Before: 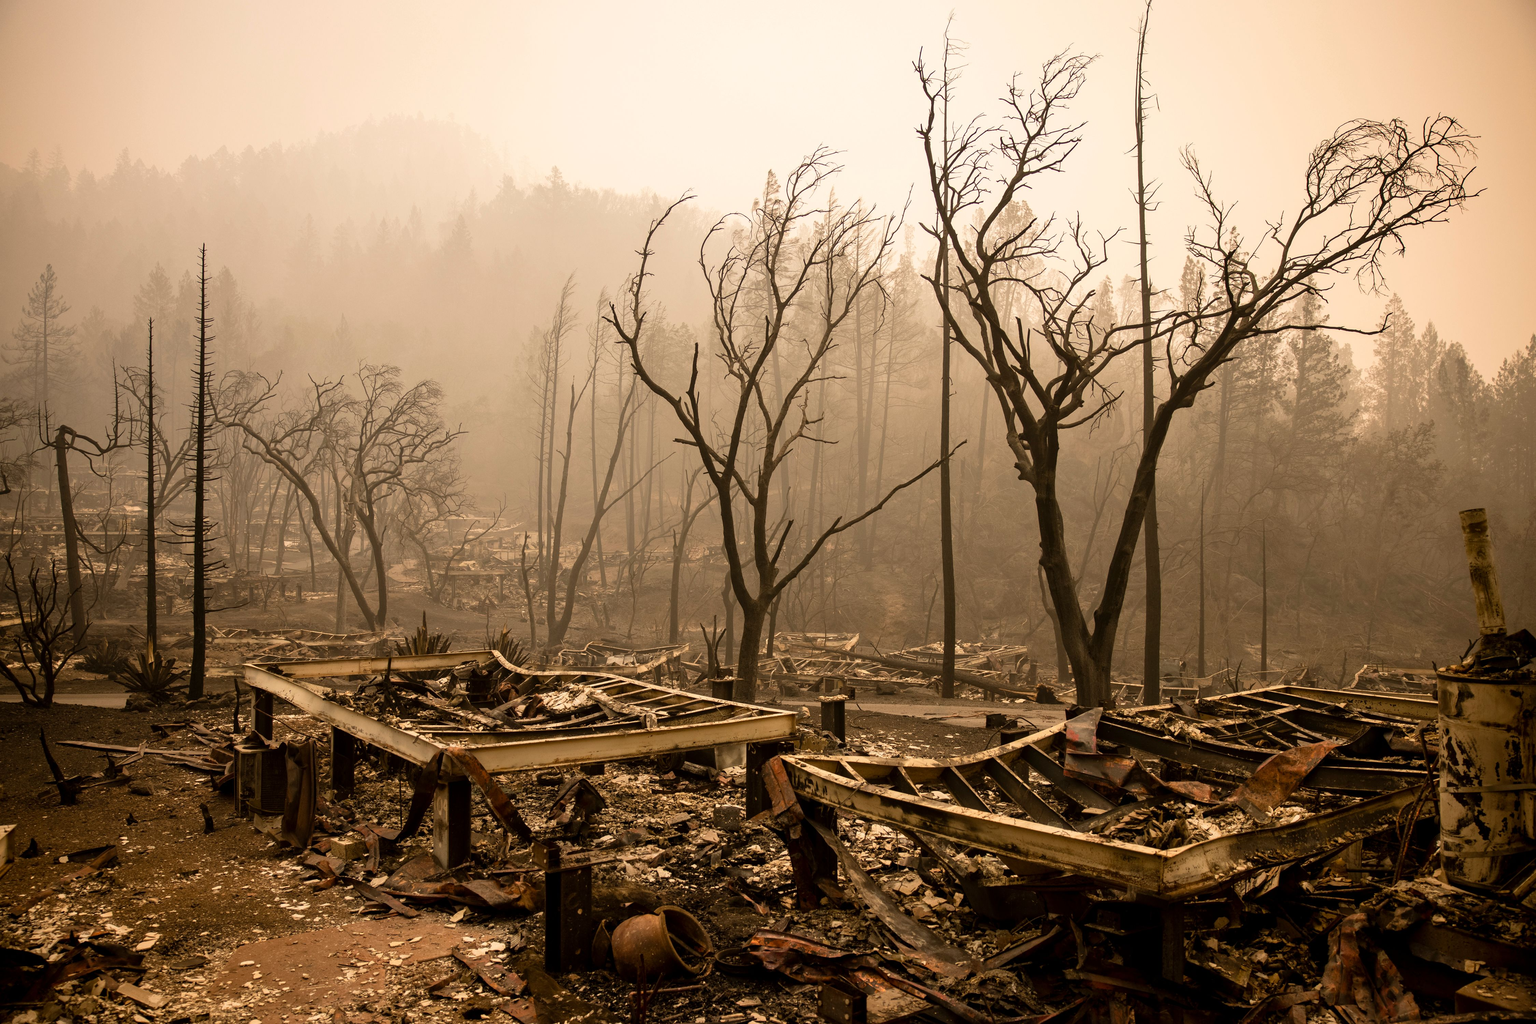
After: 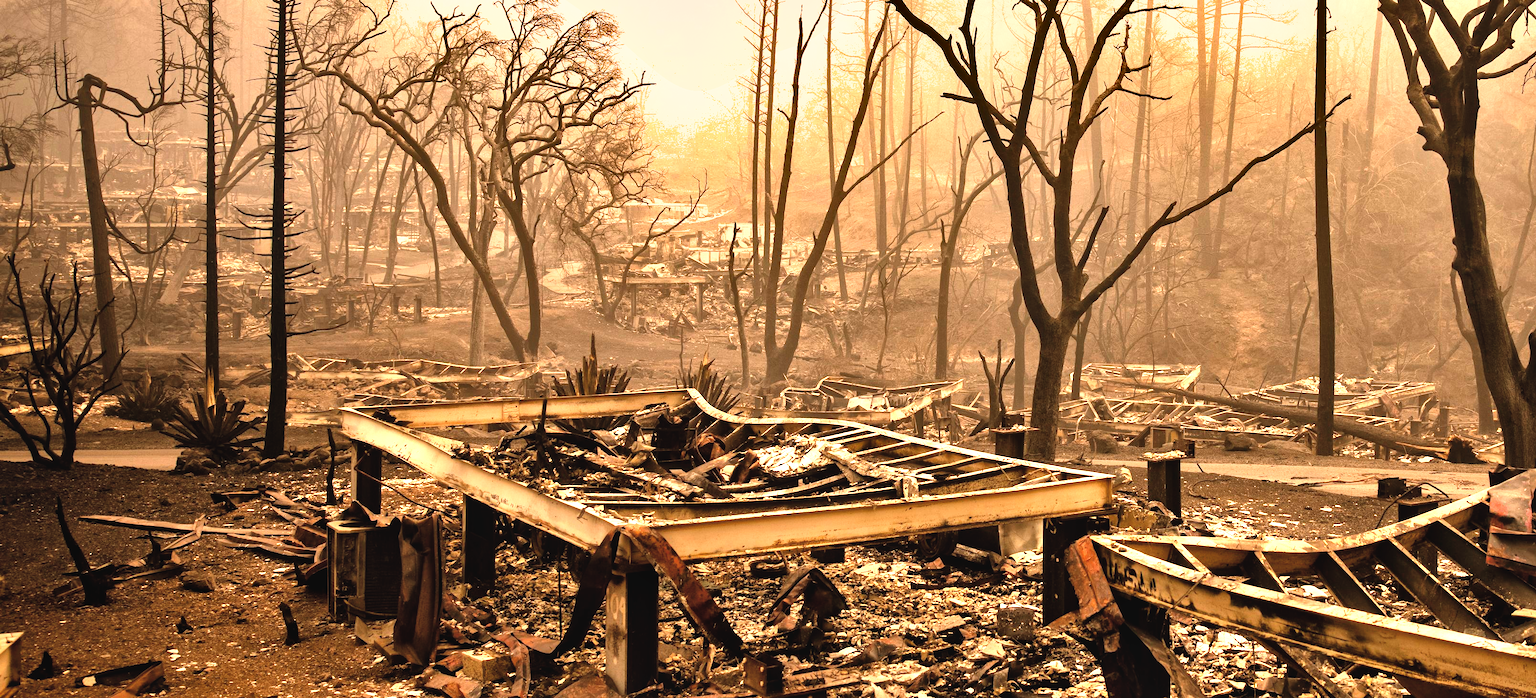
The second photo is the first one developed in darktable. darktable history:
local contrast: mode bilateral grid, contrast 20, coarseness 50, detail 119%, midtone range 0.2
shadows and highlights: shadows 30.71, highlights -62.61, soften with gaussian
tone equalizer: -8 EV -0.762 EV, -7 EV -0.687 EV, -6 EV -0.621 EV, -5 EV -0.384 EV, -3 EV 0.385 EV, -2 EV 0.6 EV, -1 EV 0.683 EV, +0 EV 0.772 EV
exposure: black level correction -0.005, exposure 0.623 EV, compensate highlight preservation false
crop: top 36.37%, right 28.419%, bottom 14.79%
